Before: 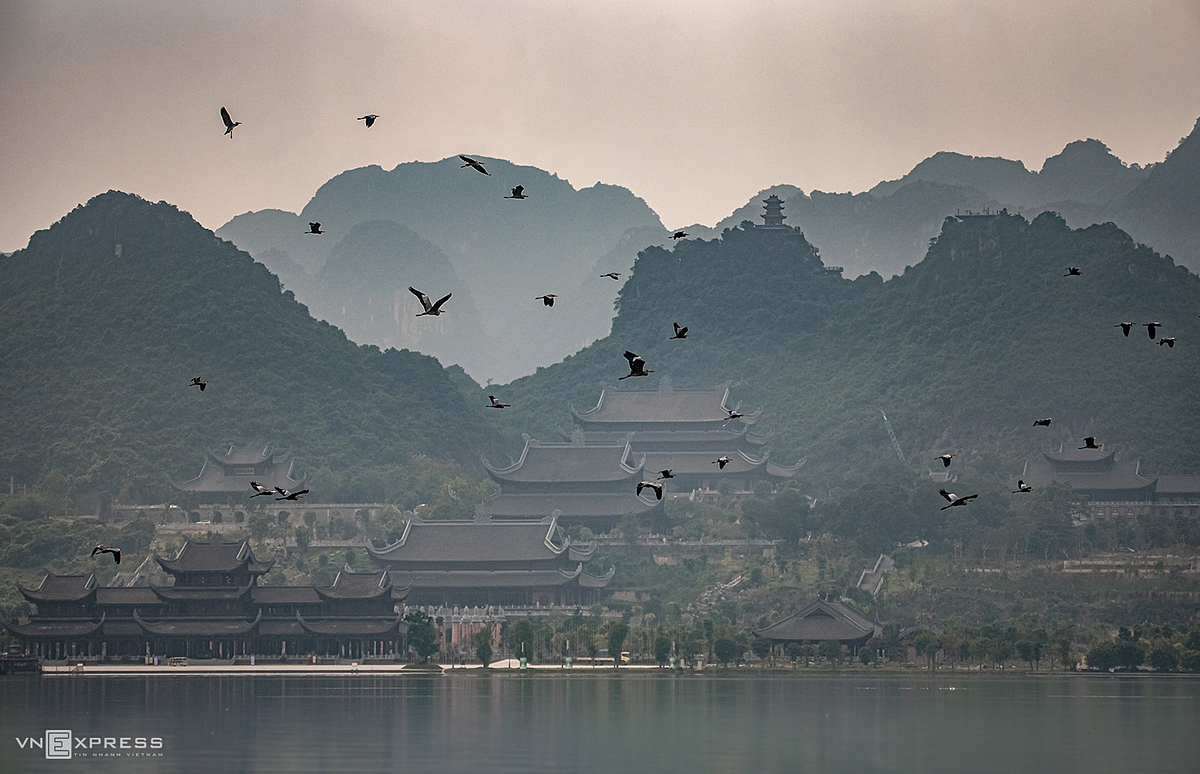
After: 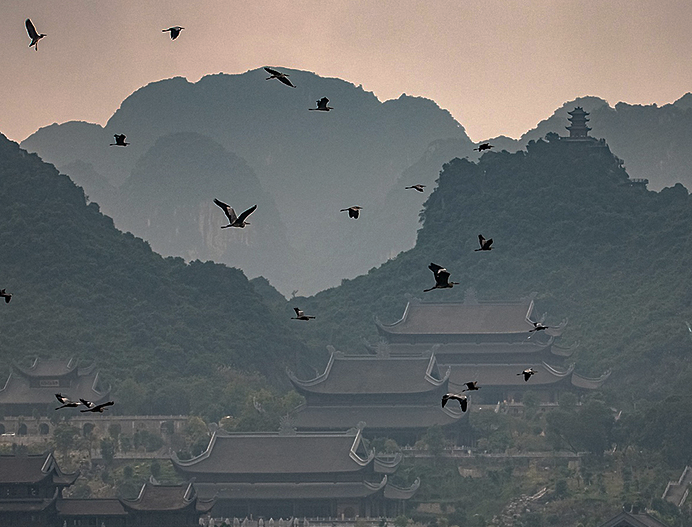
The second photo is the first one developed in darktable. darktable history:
exposure: exposure 0.128 EV, compensate highlight preservation false
crop: left 16.253%, top 11.444%, right 26.061%, bottom 20.41%
base curve: curves: ch0 [(0, 0) (0.595, 0.418) (1, 1)], preserve colors none
